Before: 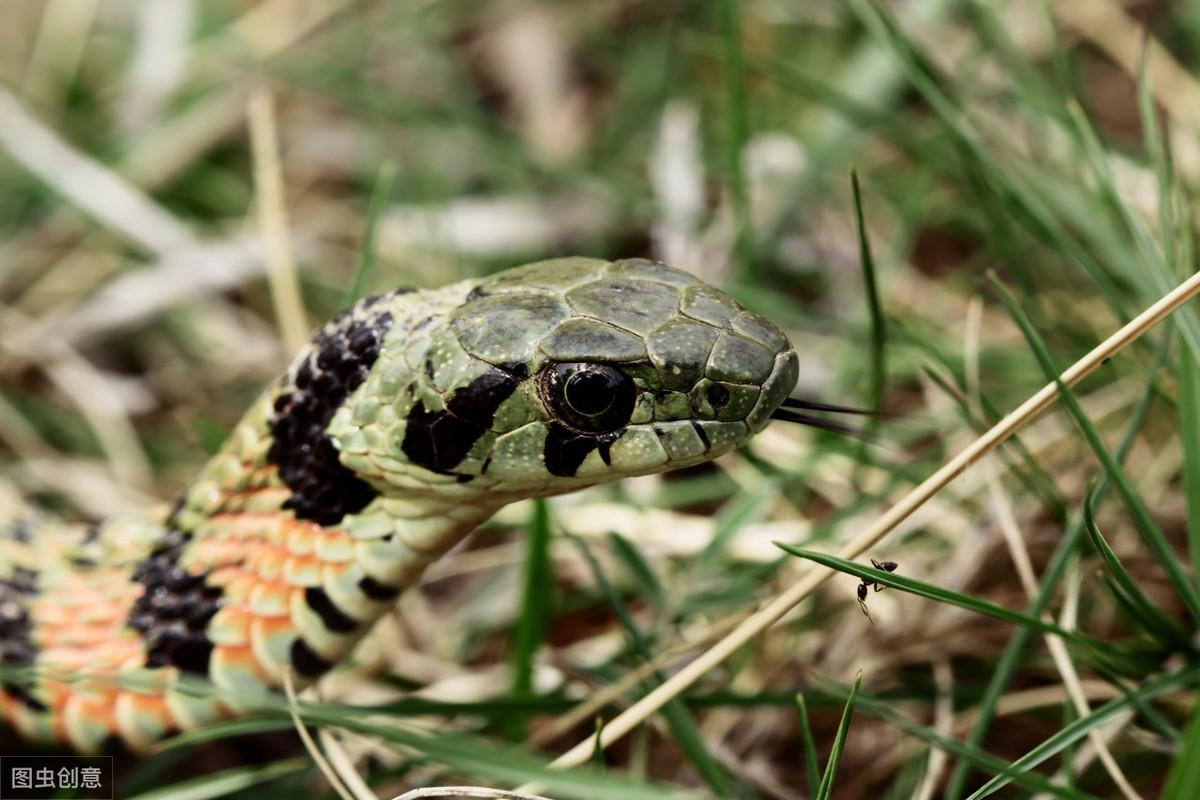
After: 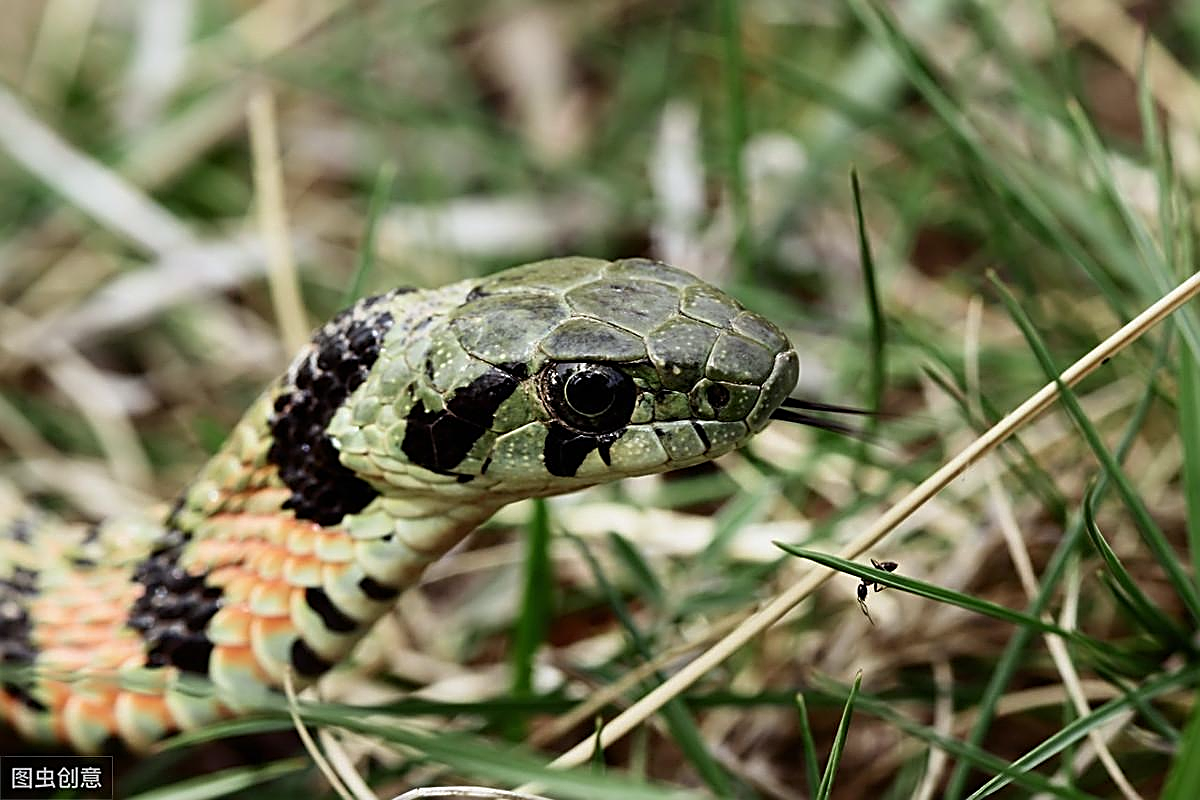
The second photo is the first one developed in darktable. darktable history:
white balance: red 0.98, blue 1.034
sharpen: amount 1
